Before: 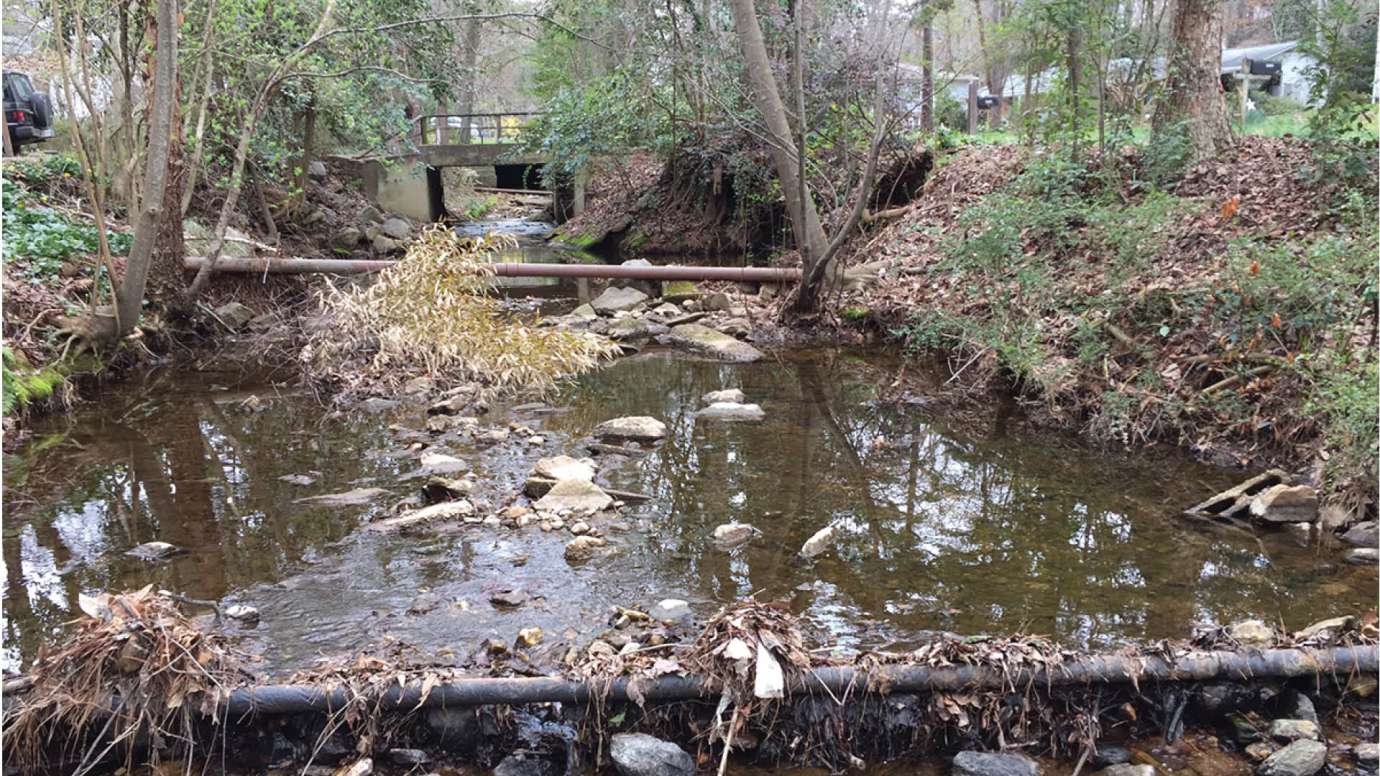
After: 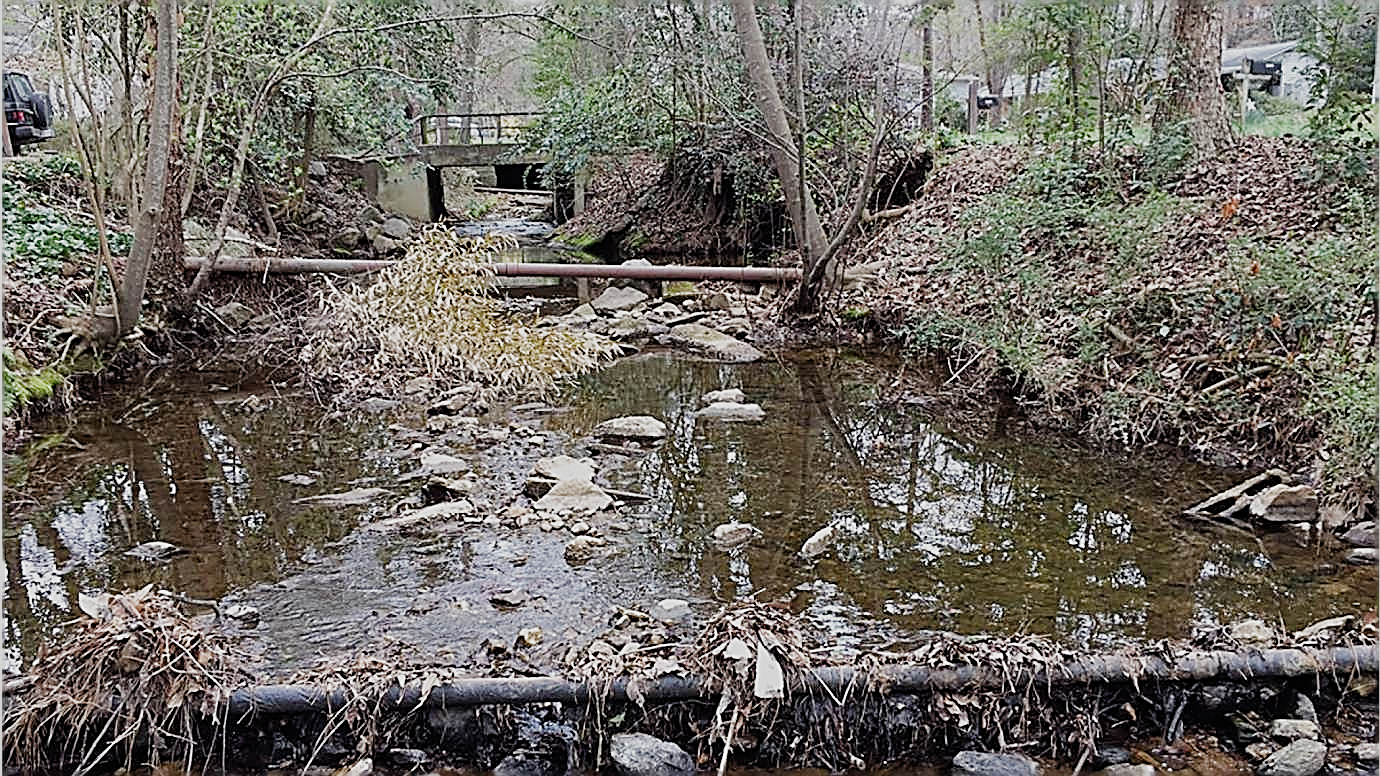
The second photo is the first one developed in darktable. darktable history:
sharpen: amount 1.992
filmic rgb: black relative exposure -7.97 EV, white relative exposure 4.06 EV, hardness 4.11, add noise in highlights 0.001, preserve chrominance no, color science v3 (2019), use custom middle-gray values true, iterations of high-quality reconstruction 0, contrast in highlights soft
